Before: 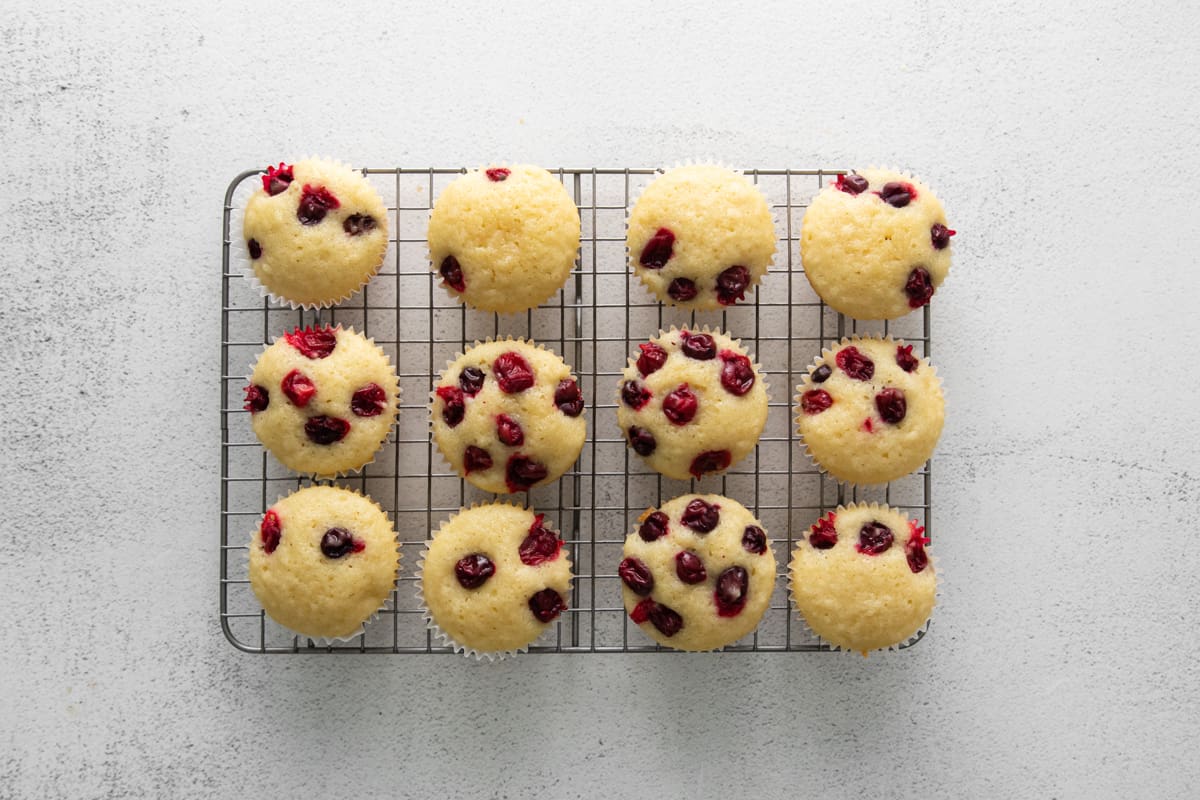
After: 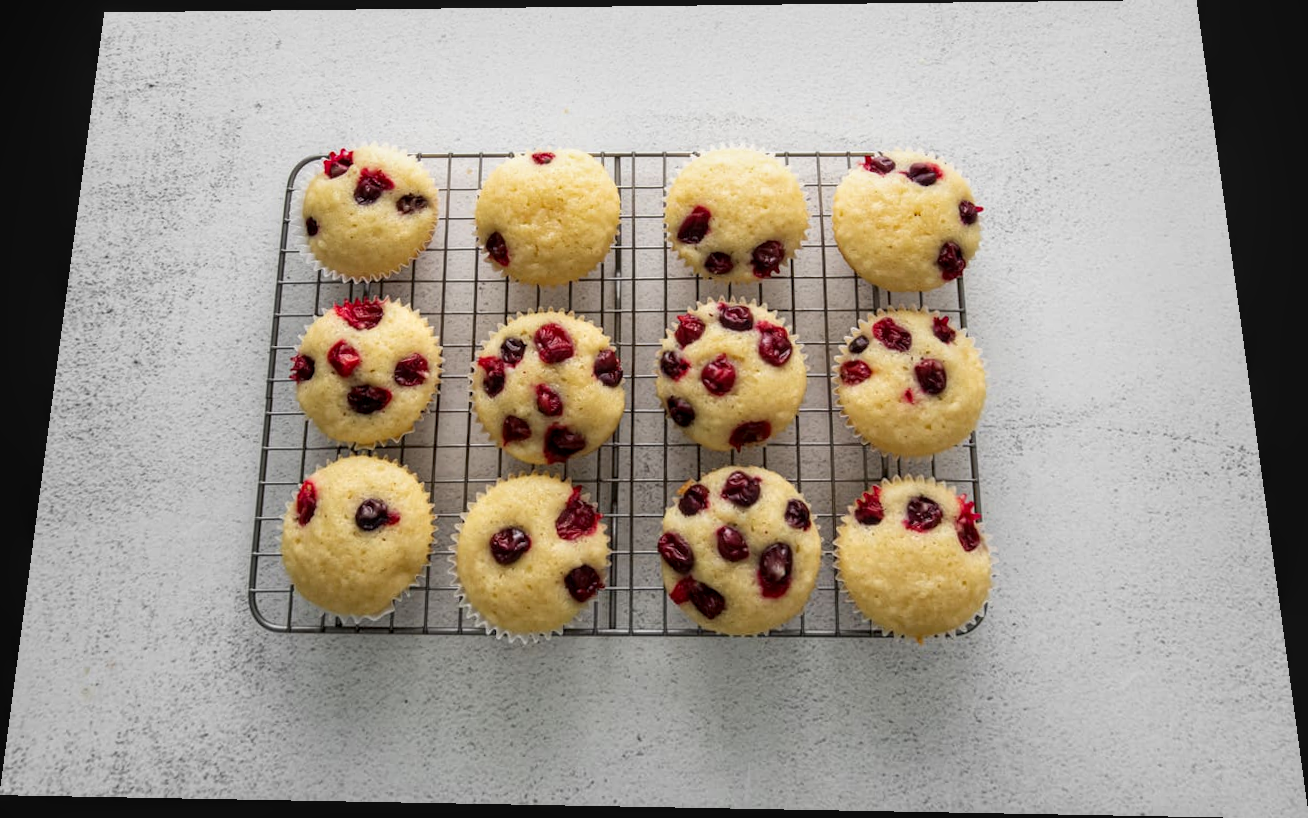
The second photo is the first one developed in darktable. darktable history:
local contrast: on, module defaults
rotate and perspective: rotation 0.128°, lens shift (vertical) -0.181, lens shift (horizontal) -0.044, shear 0.001, automatic cropping off
